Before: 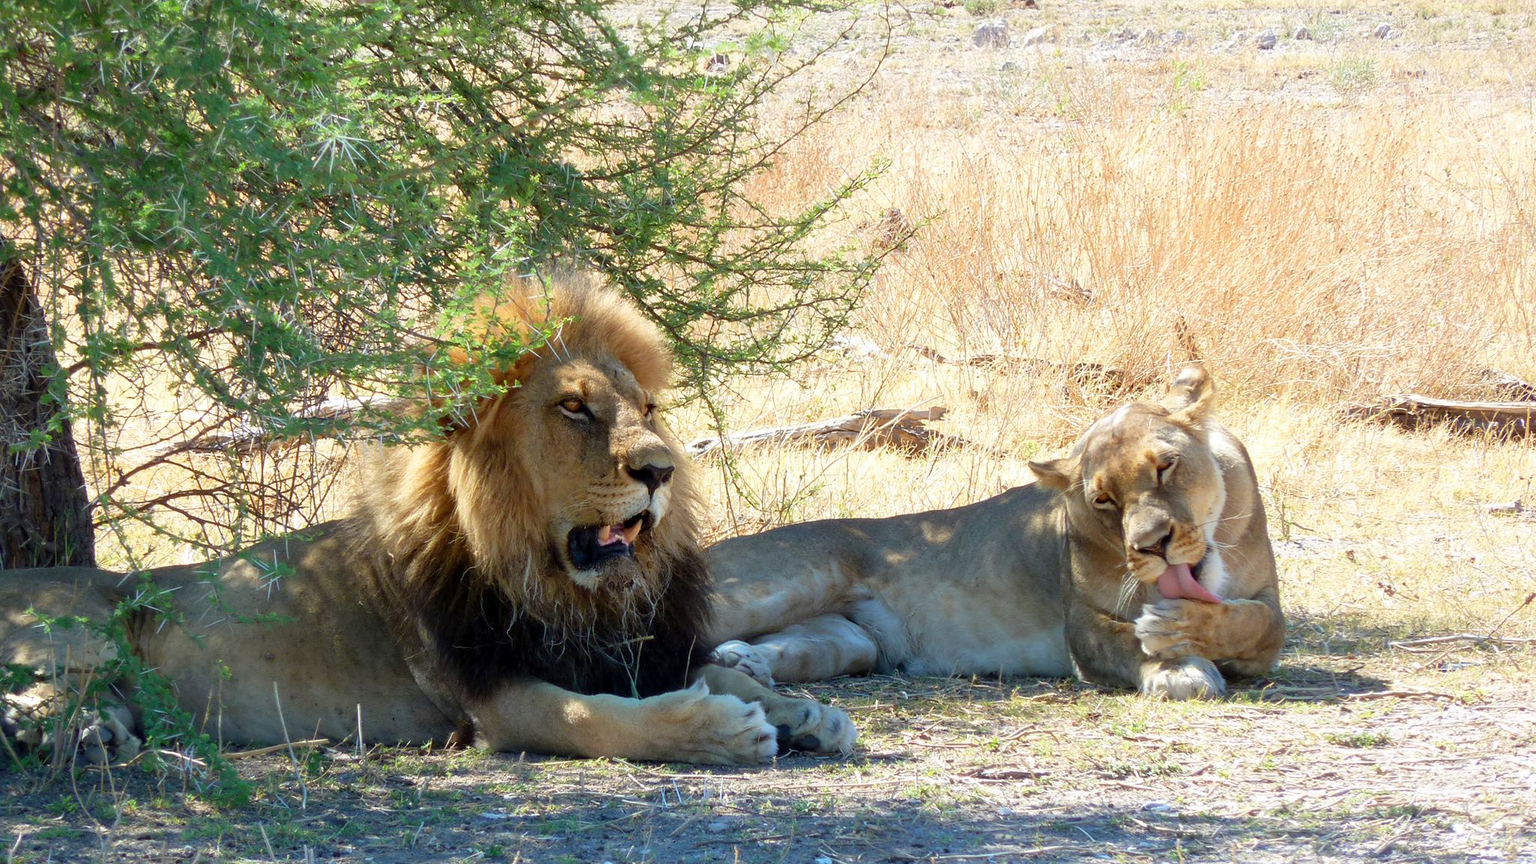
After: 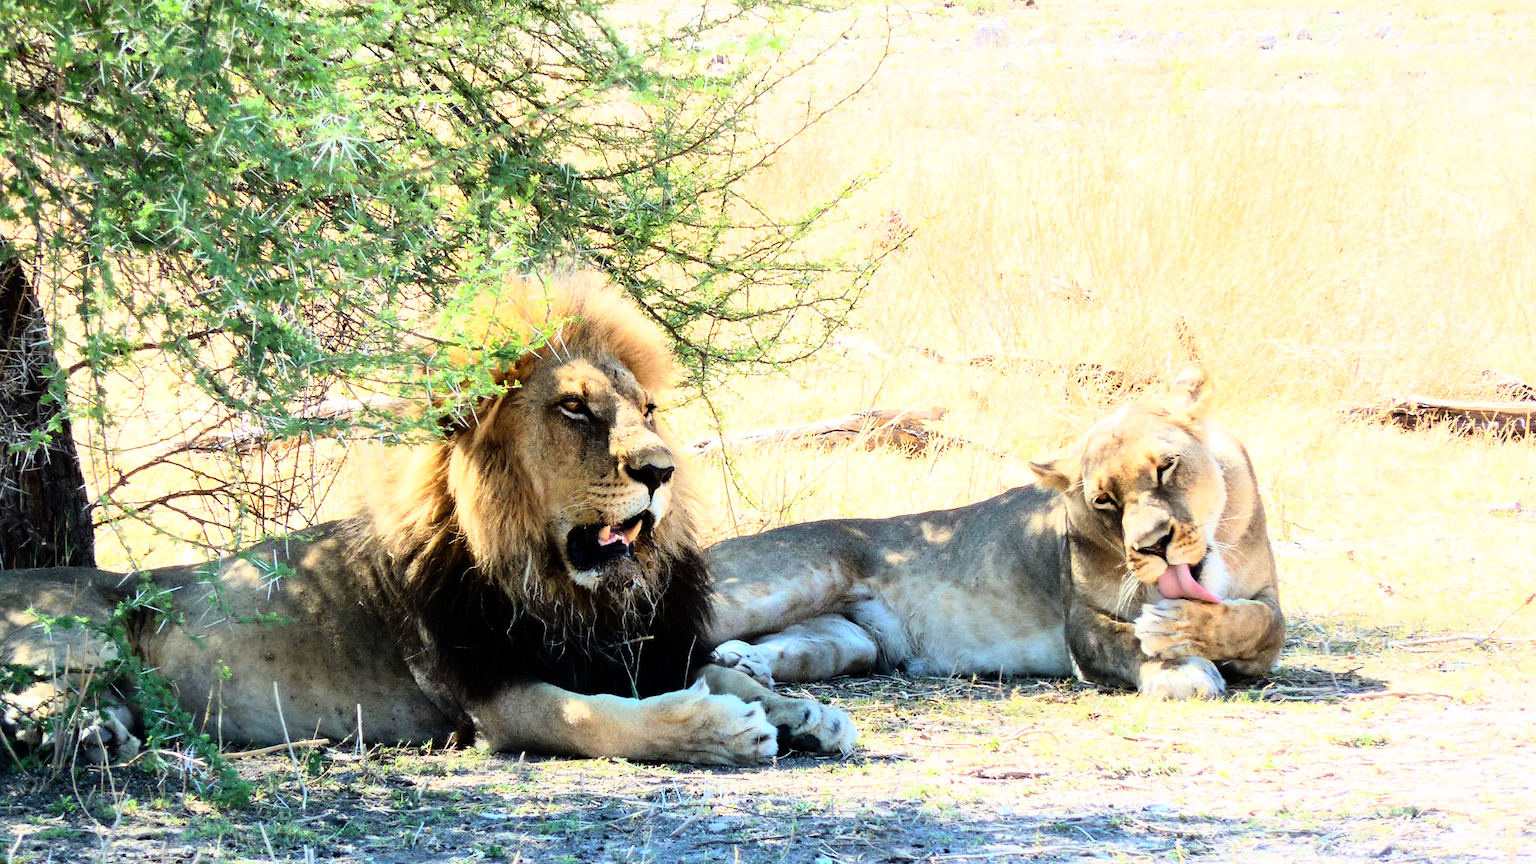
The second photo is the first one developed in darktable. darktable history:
rgb curve: curves: ch0 [(0, 0) (0.21, 0.15) (0.24, 0.21) (0.5, 0.75) (0.75, 0.96) (0.89, 0.99) (1, 1)]; ch1 [(0, 0.02) (0.21, 0.13) (0.25, 0.2) (0.5, 0.67) (0.75, 0.9) (0.89, 0.97) (1, 1)]; ch2 [(0, 0.02) (0.21, 0.13) (0.25, 0.2) (0.5, 0.67) (0.75, 0.9) (0.89, 0.97) (1, 1)], compensate middle gray true
exposure: compensate highlight preservation false
